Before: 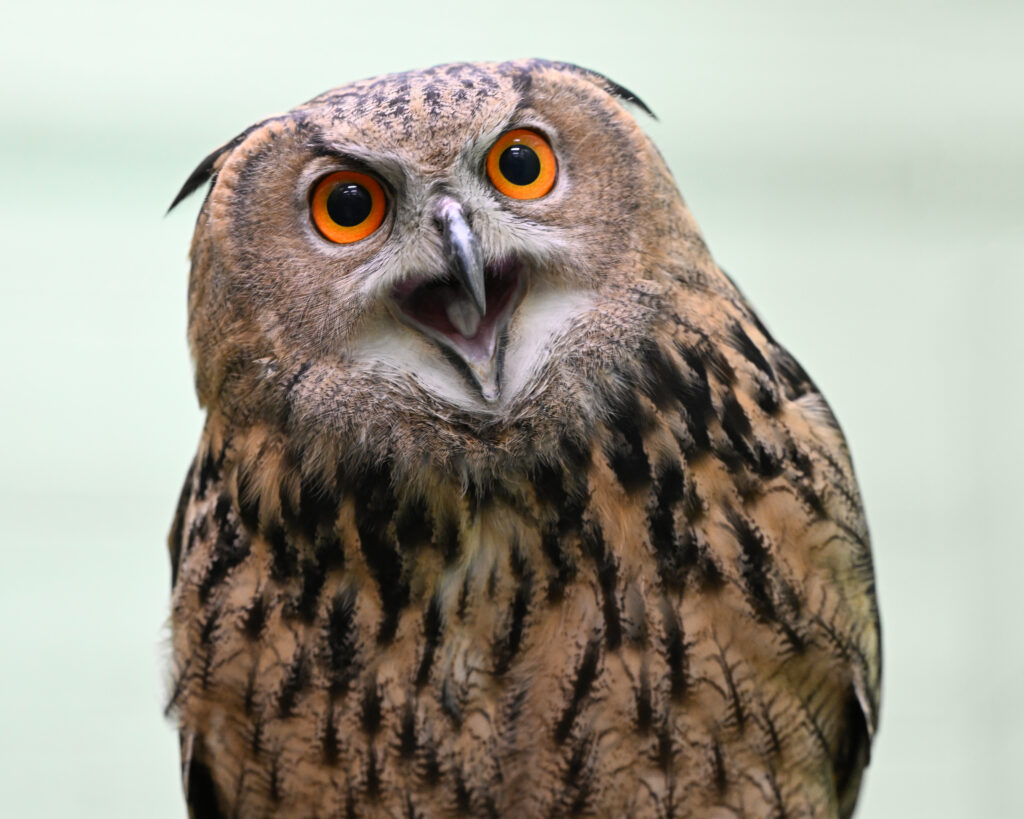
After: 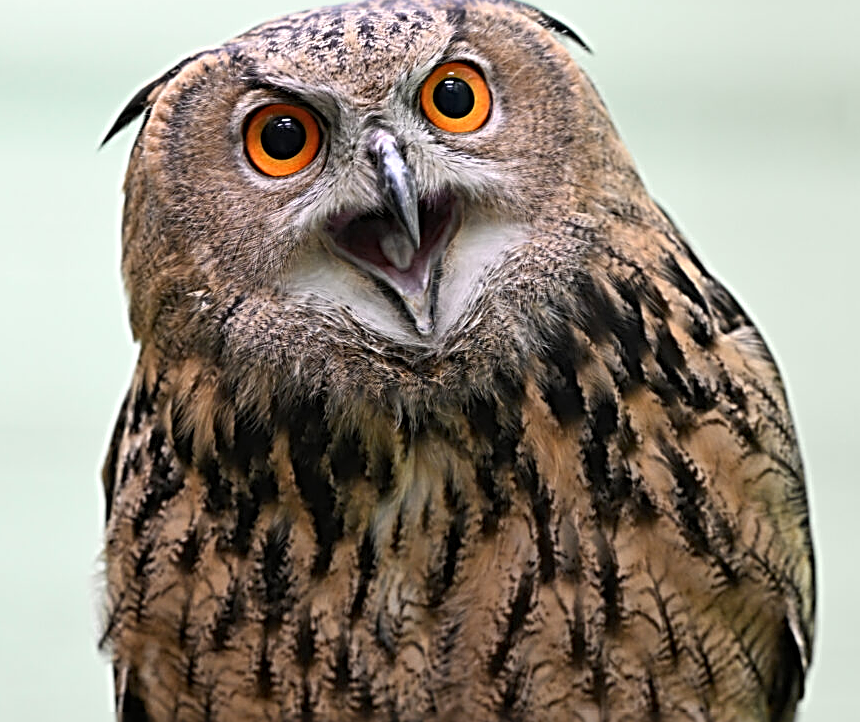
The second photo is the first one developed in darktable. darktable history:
crop: left 6.446%, top 8.188%, right 9.538%, bottom 3.548%
sharpen: radius 3.69, amount 0.928
